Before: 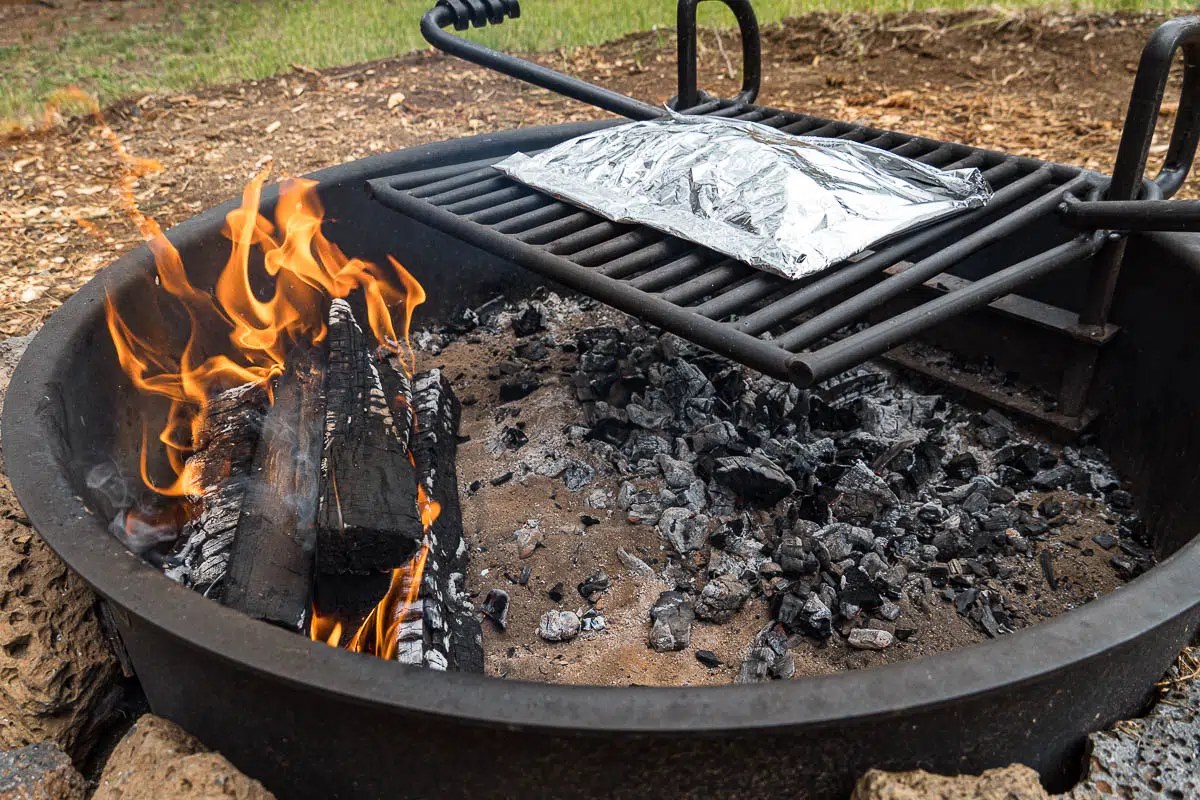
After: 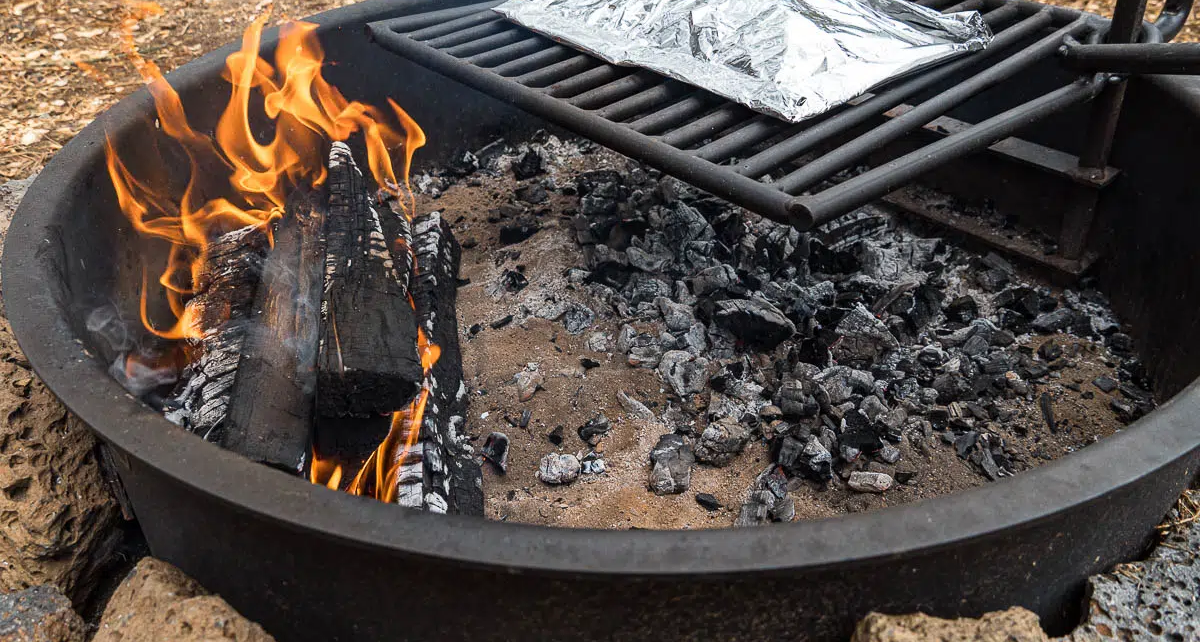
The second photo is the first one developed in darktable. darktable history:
crop and rotate: top 19.631%
